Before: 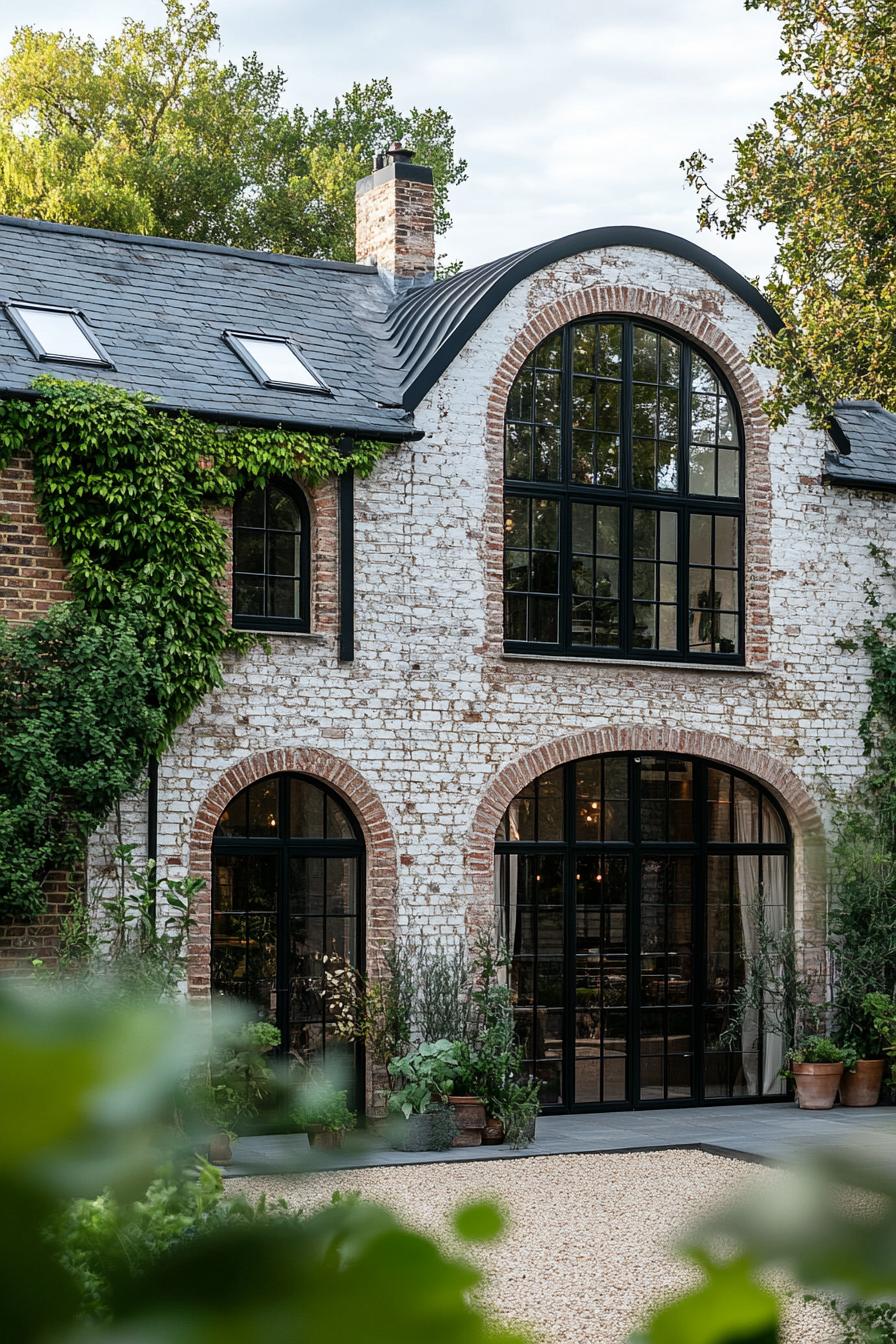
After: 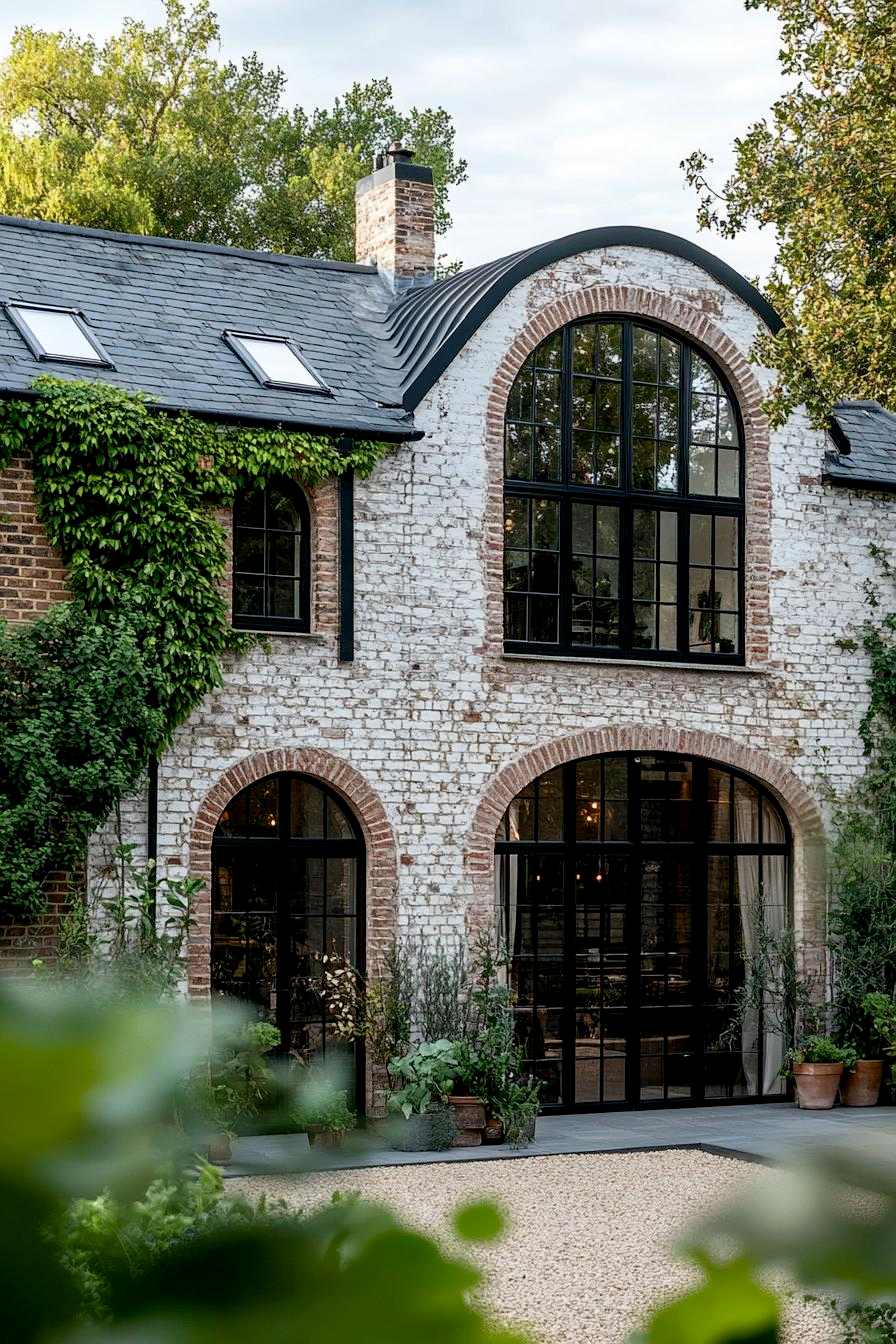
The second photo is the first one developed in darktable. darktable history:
exposure: black level correction 0.005, exposure 0.015 EV, compensate exposure bias true, compensate highlight preservation false
